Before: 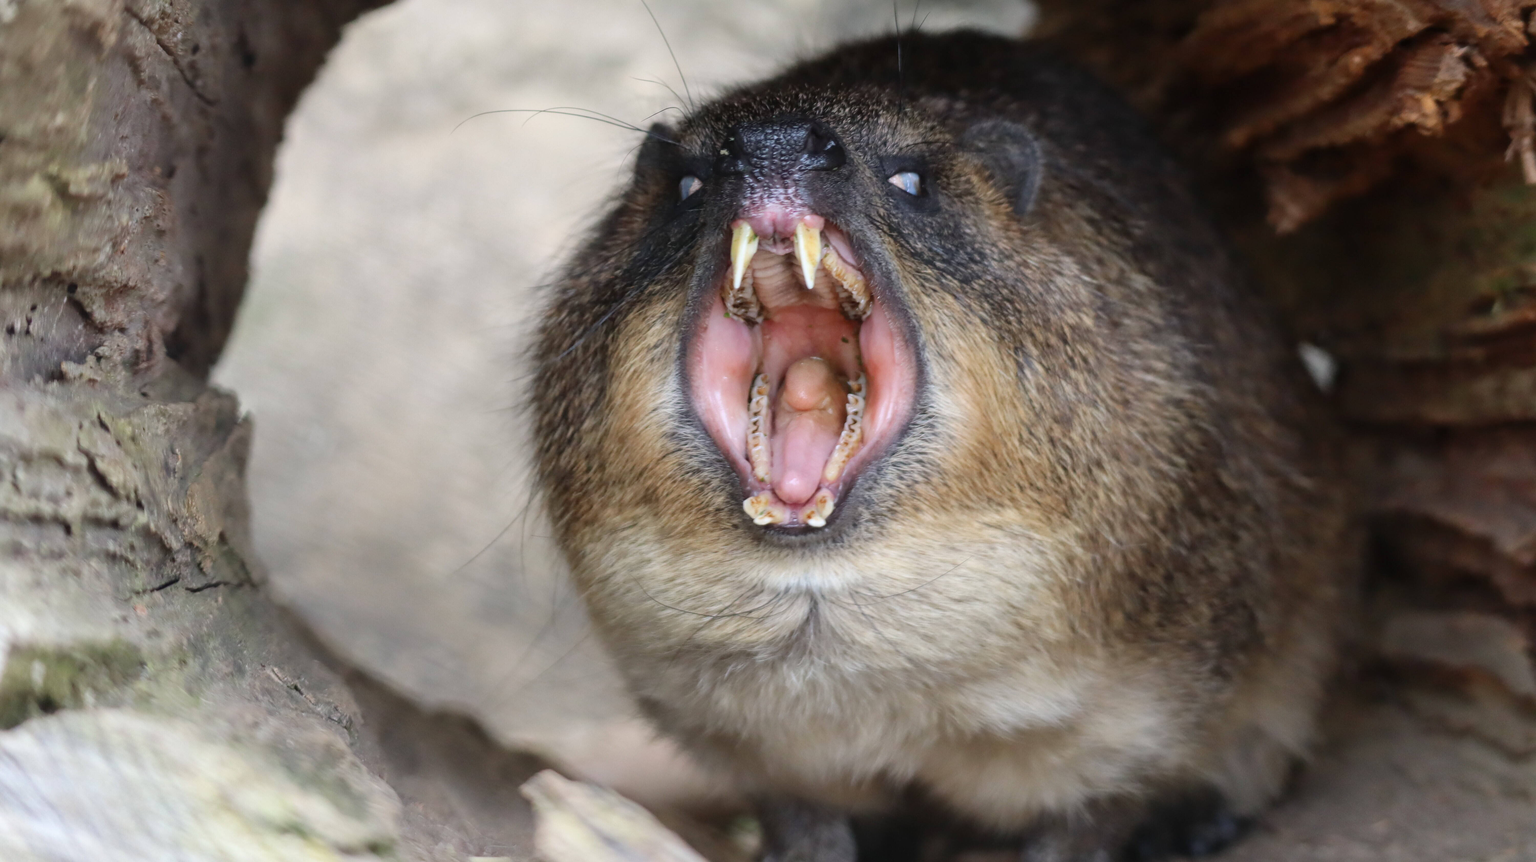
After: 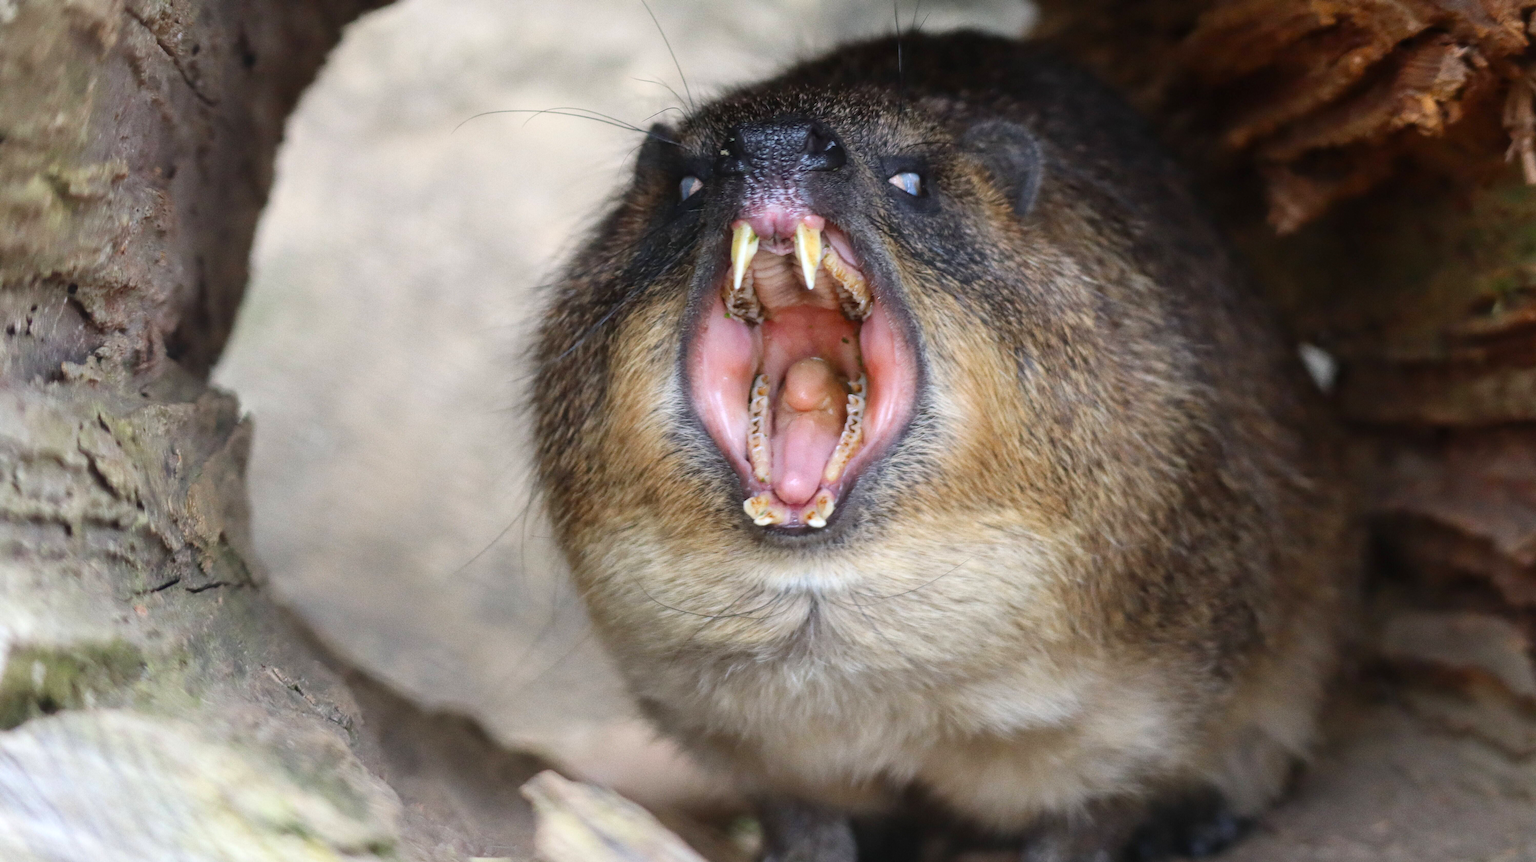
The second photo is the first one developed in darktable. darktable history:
color balance rgb: linear chroma grading › global chroma 3.45%, perceptual saturation grading › global saturation 11.24%, perceptual brilliance grading › global brilliance 3.04%, global vibrance 2.8%
grain: coarseness 0.09 ISO
